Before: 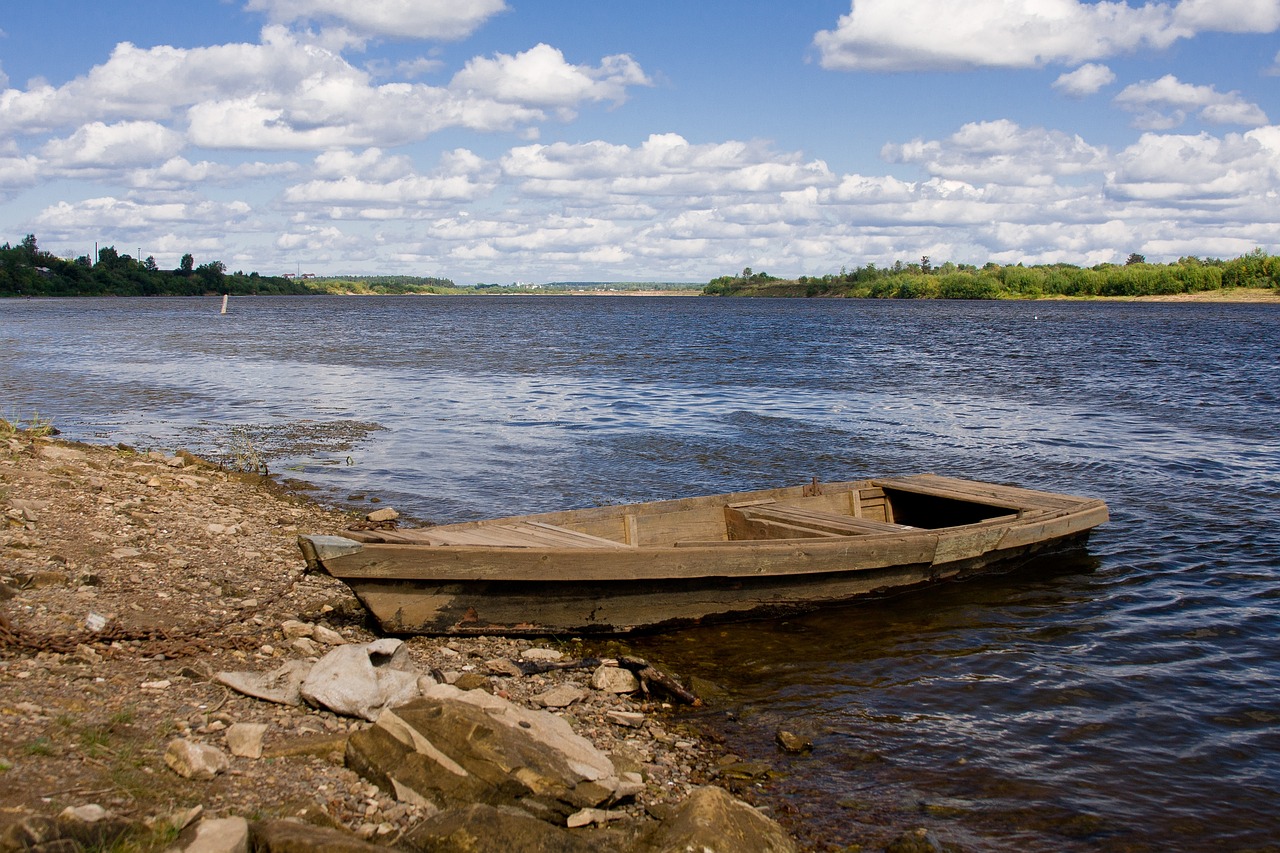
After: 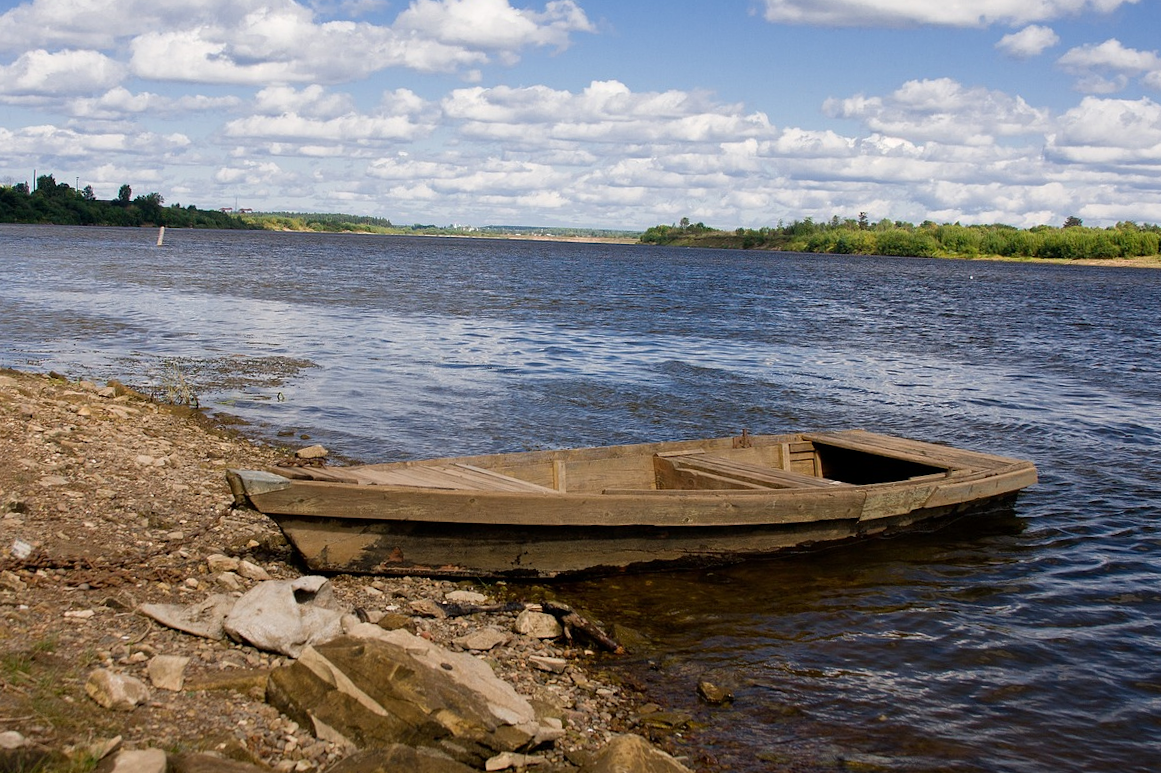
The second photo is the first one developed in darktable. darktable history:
crop and rotate: angle -1.96°, left 3.097%, top 4.154%, right 1.586%, bottom 0.529%
color balance: on, module defaults
